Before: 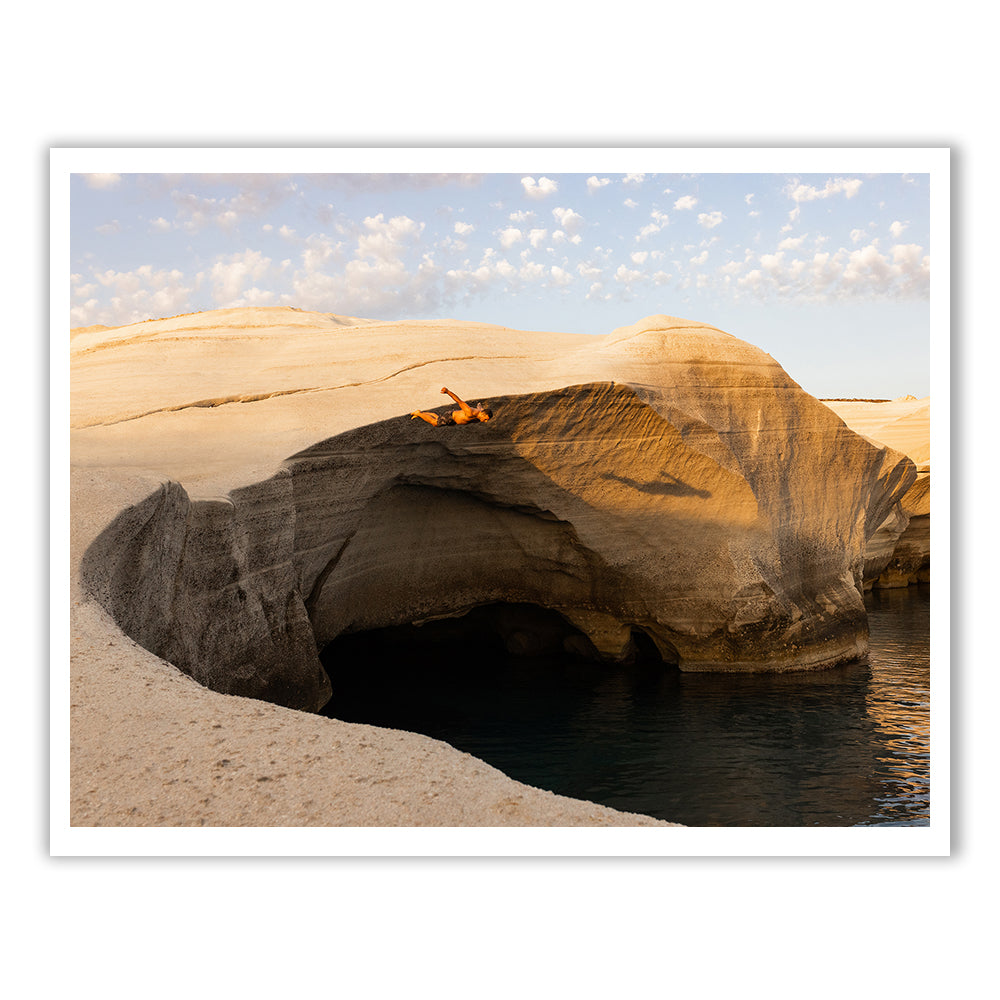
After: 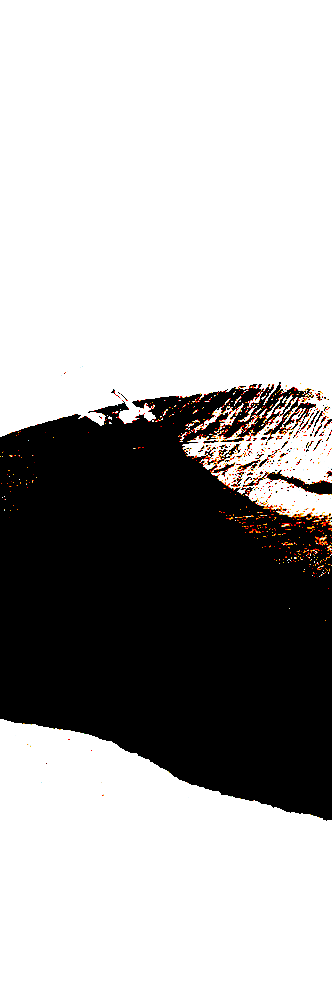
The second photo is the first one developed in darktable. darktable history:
exposure: black level correction 0.1, exposure 3 EV, compensate highlight preservation false
crop: left 33.36%, right 33.36%
split-toning: shadows › hue 327.6°, highlights › hue 198°, highlights › saturation 0.55, balance -21.25, compress 0%
